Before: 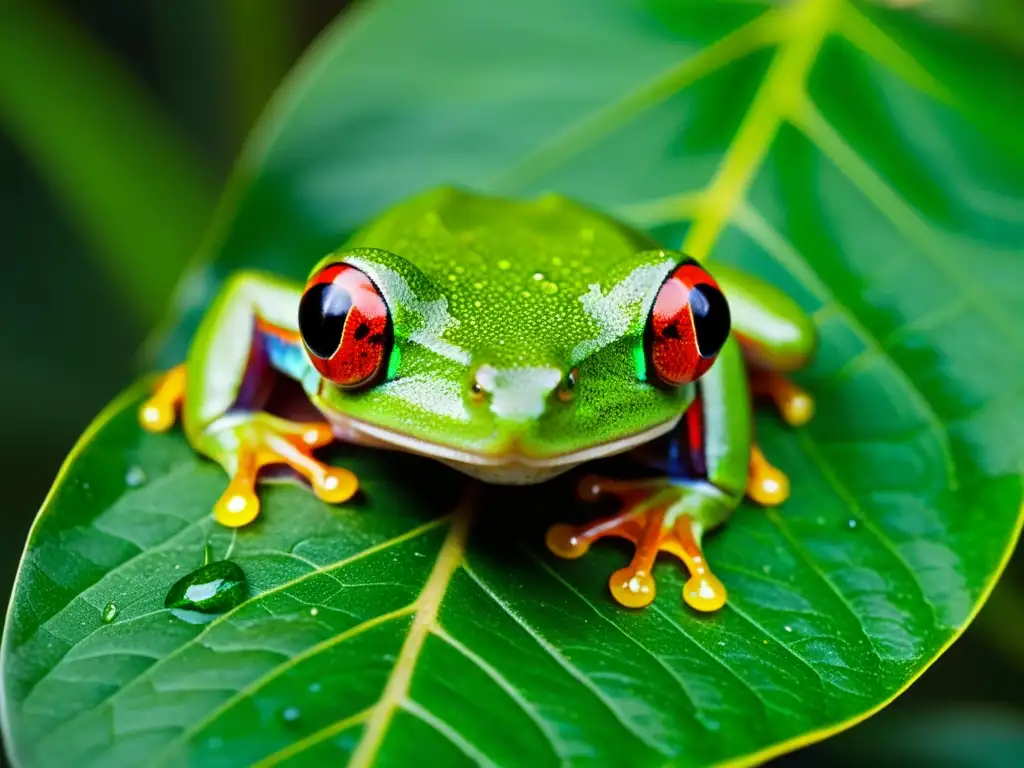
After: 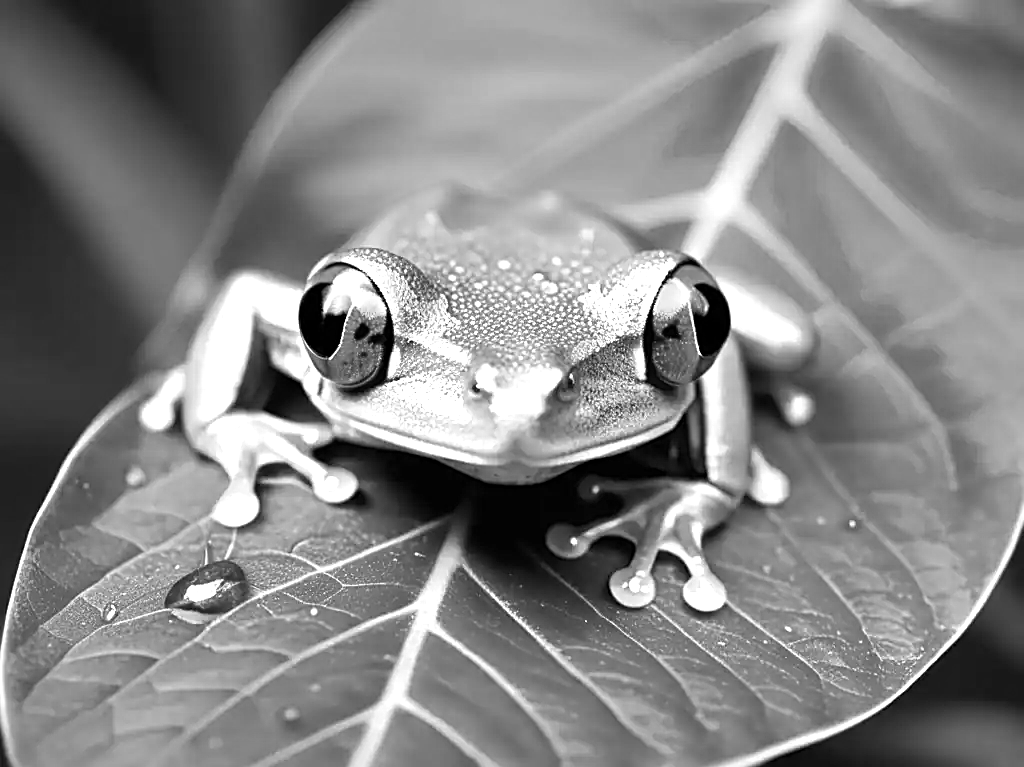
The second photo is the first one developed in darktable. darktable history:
monochrome: on, module defaults
crop: bottom 0.071%
sharpen: on, module defaults
color balance rgb: linear chroma grading › global chroma 25%, perceptual saturation grading › global saturation 40%, perceptual brilliance grading › global brilliance 30%, global vibrance 40%
